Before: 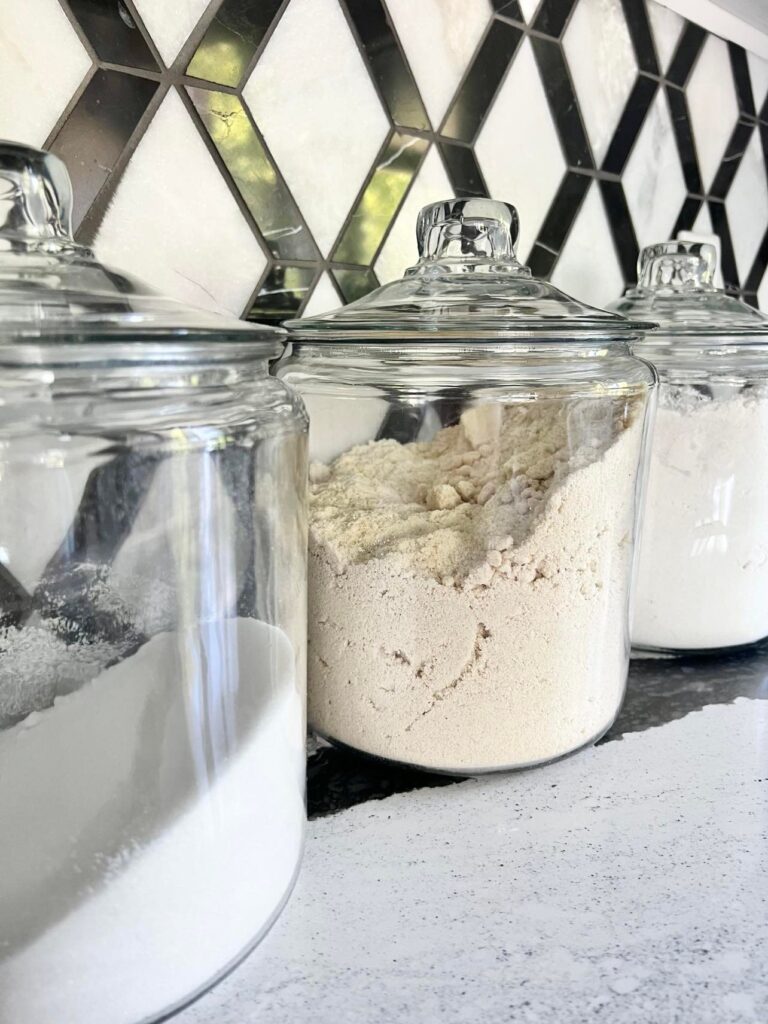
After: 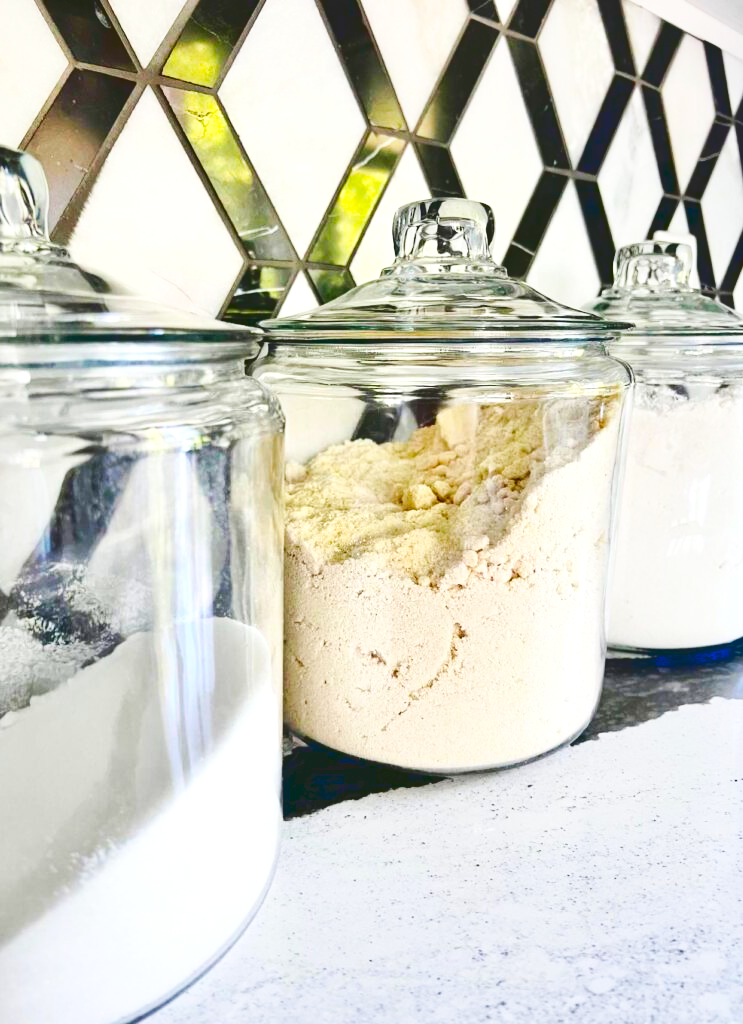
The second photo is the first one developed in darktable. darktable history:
crop and rotate: left 3.238%
color contrast: green-magenta contrast 1.2, blue-yellow contrast 1.2
tone curve: curves: ch0 [(0, 0.129) (0.187, 0.207) (0.729, 0.789) (1, 1)], color space Lab, linked channels, preserve colors none
base curve: curves: ch0 [(0, 0) (0.032, 0.025) (0.121, 0.166) (0.206, 0.329) (0.605, 0.79) (1, 1)], preserve colors none
local contrast: mode bilateral grid, contrast 20, coarseness 100, detail 150%, midtone range 0.2
color balance rgb: linear chroma grading › global chroma 15%, perceptual saturation grading › global saturation 30%
